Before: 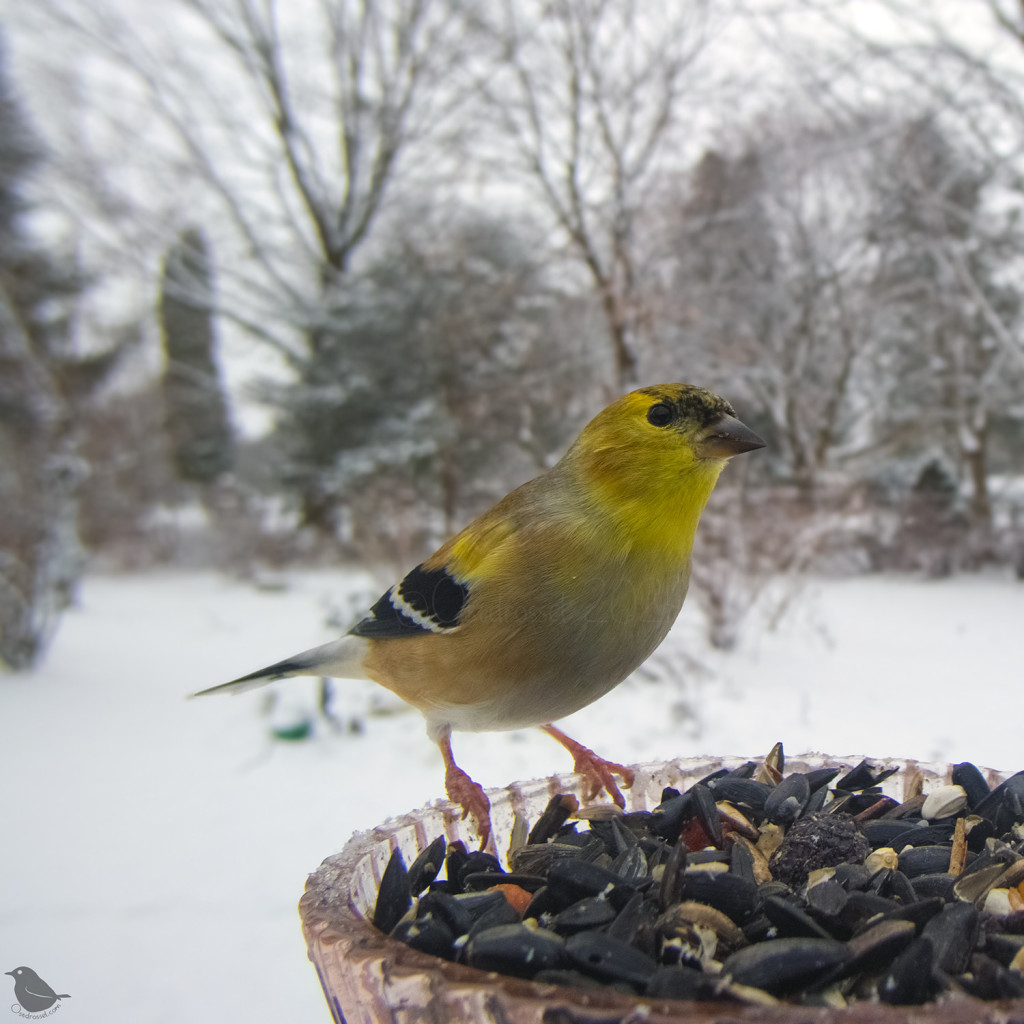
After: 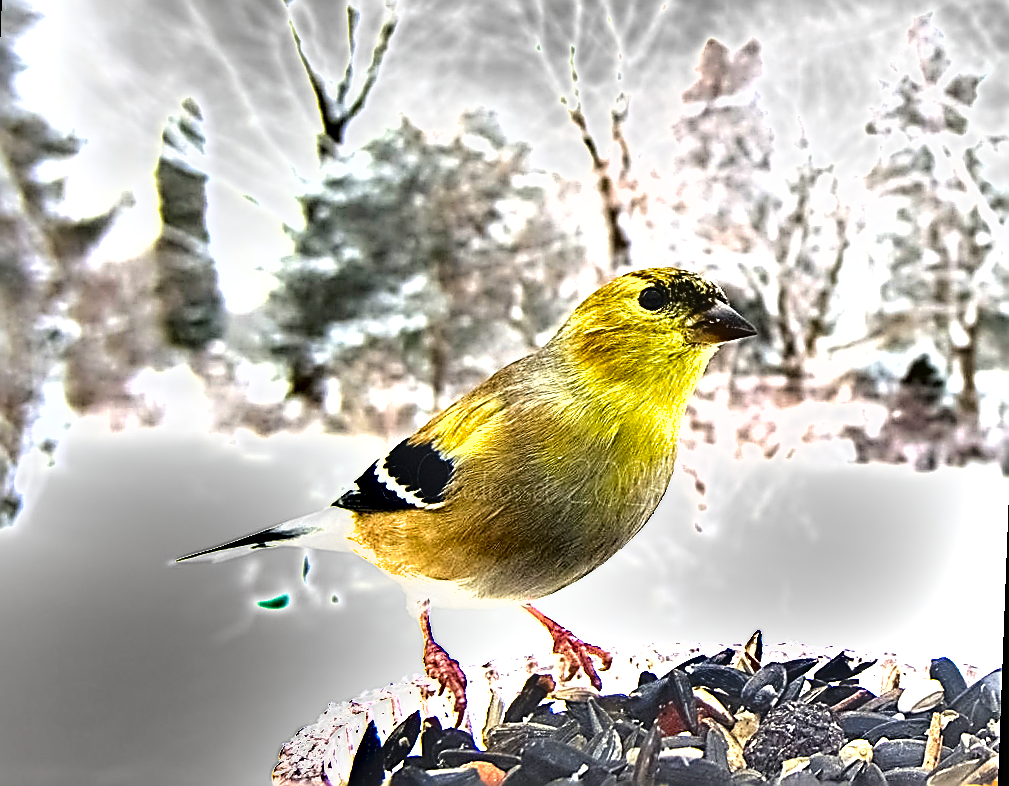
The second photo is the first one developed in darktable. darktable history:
crop and rotate: left 2.991%, top 13.302%, right 1.981%, bottom 12.636%
rotate and perspective: rotation 2.17°, automatic cropping off
sharpen: amount 1.861
exposure: black level correction 0, exposure 2.088 EV, compensate exposure bias true, compensate highlight preservation false
white balance: red 1, blue 1
shadows and highlights: soften with gaussian
